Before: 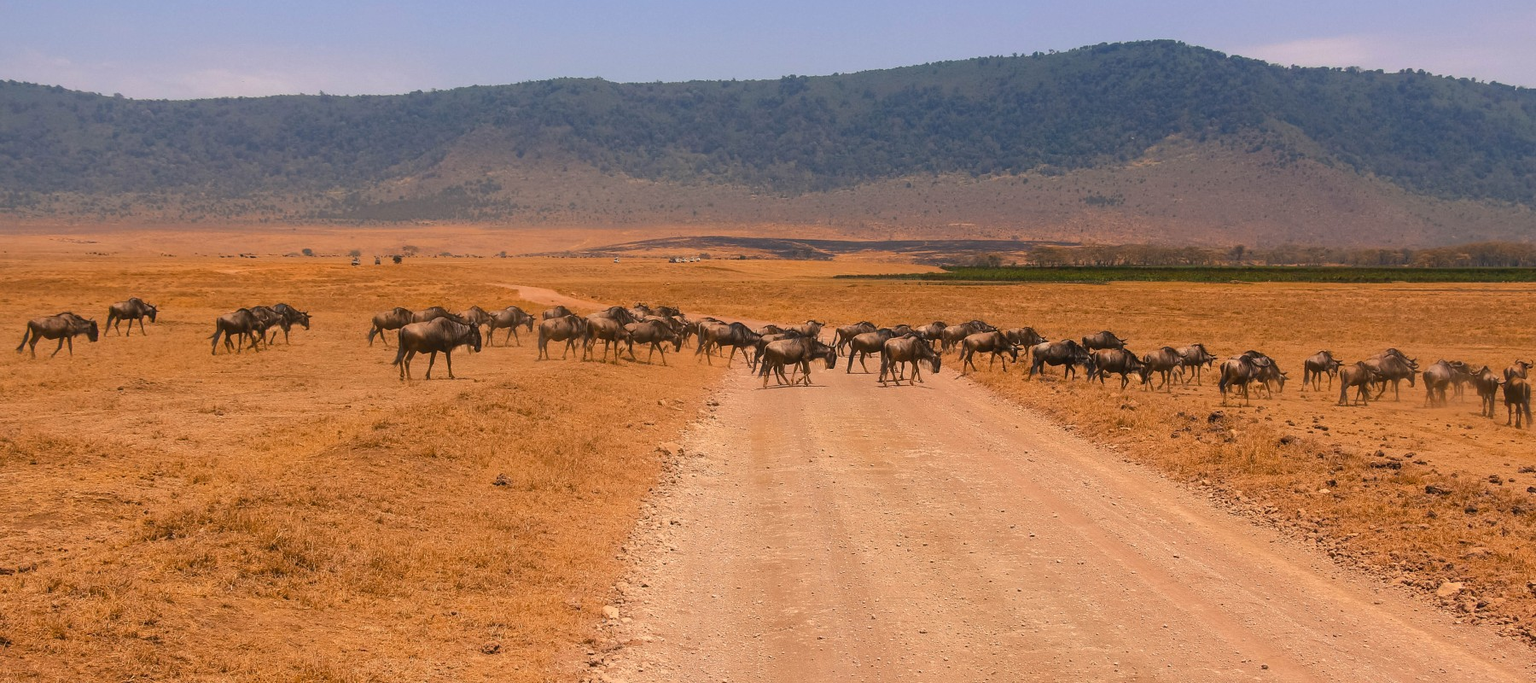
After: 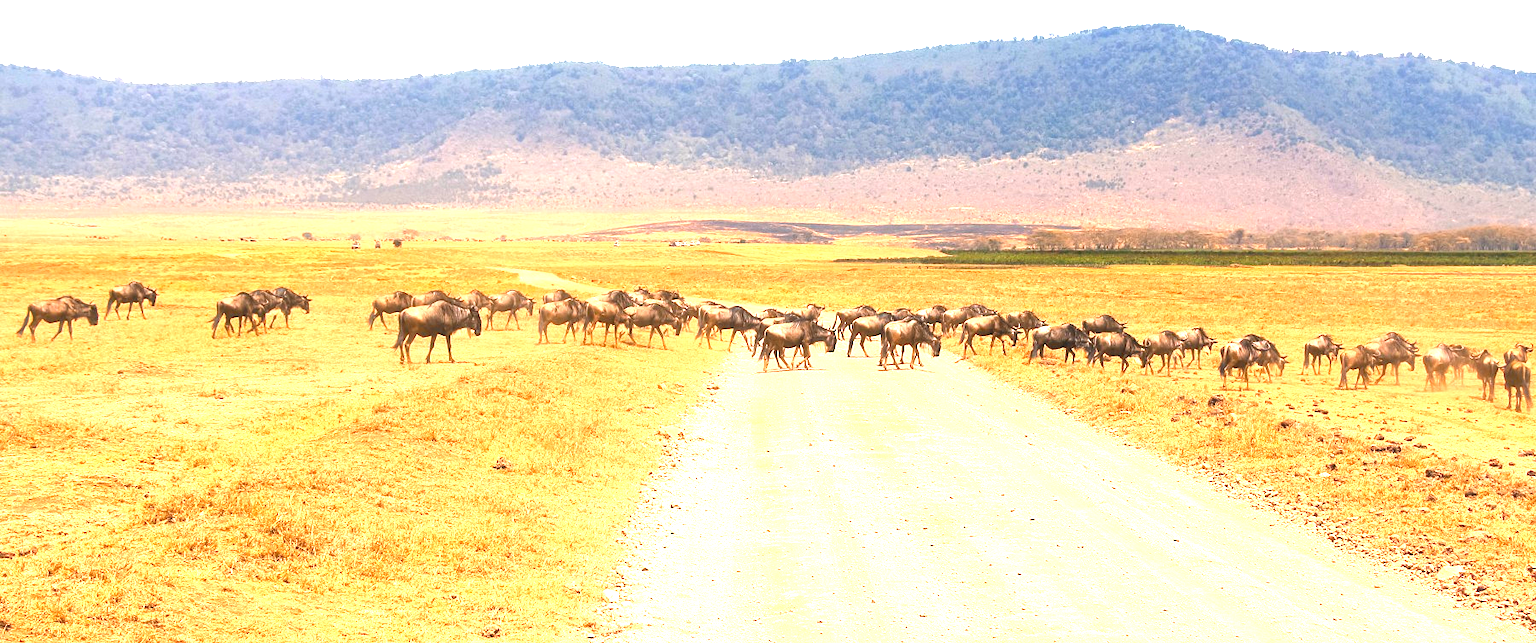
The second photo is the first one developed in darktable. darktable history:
exposure: exposure 2.242 EV, compensate highlight preservation false
crop and rotate: top 2.43%, bottom 3.223%
